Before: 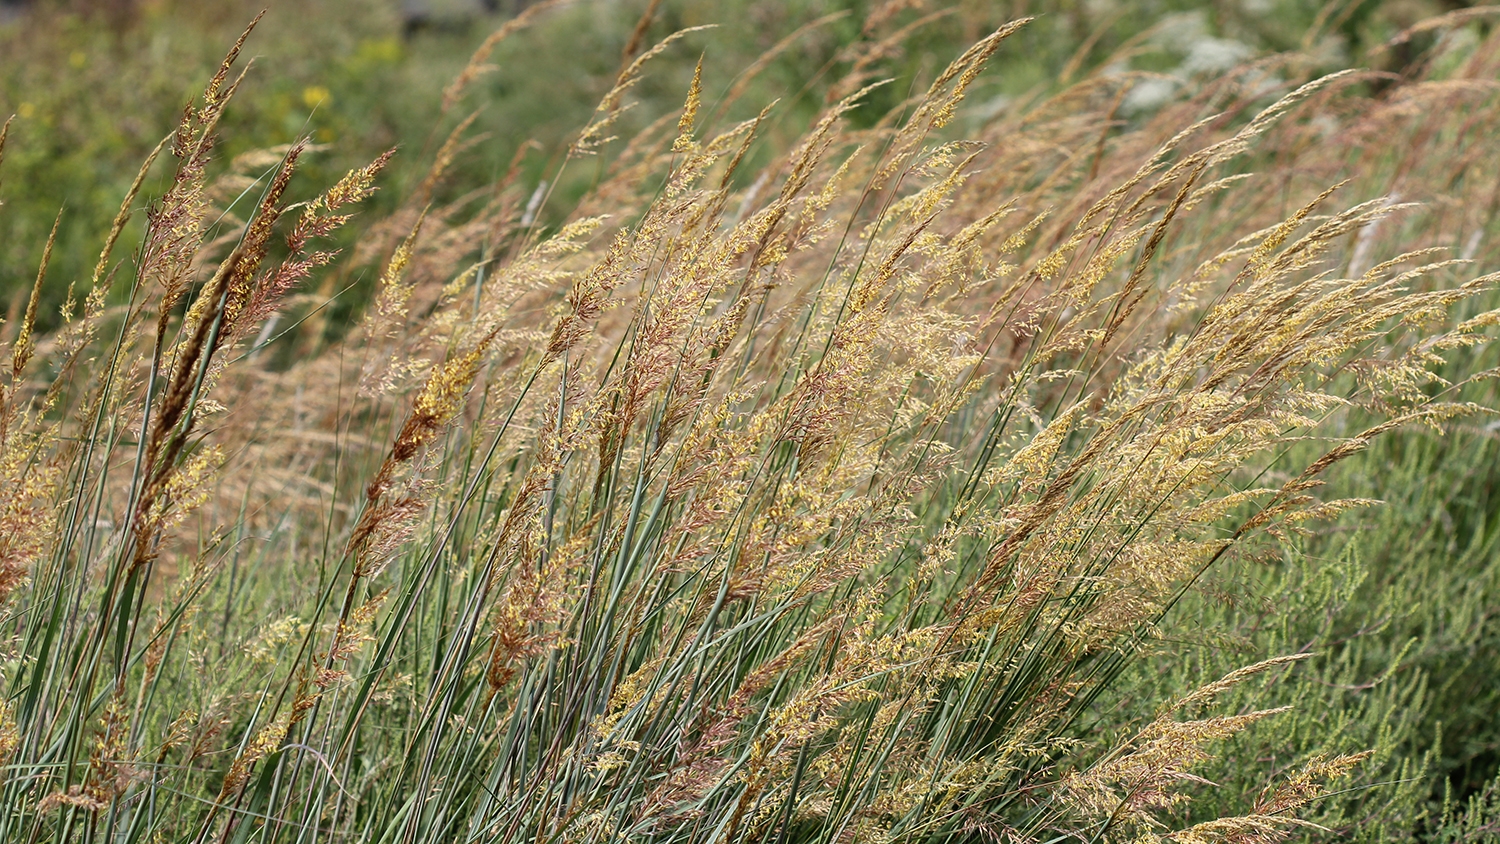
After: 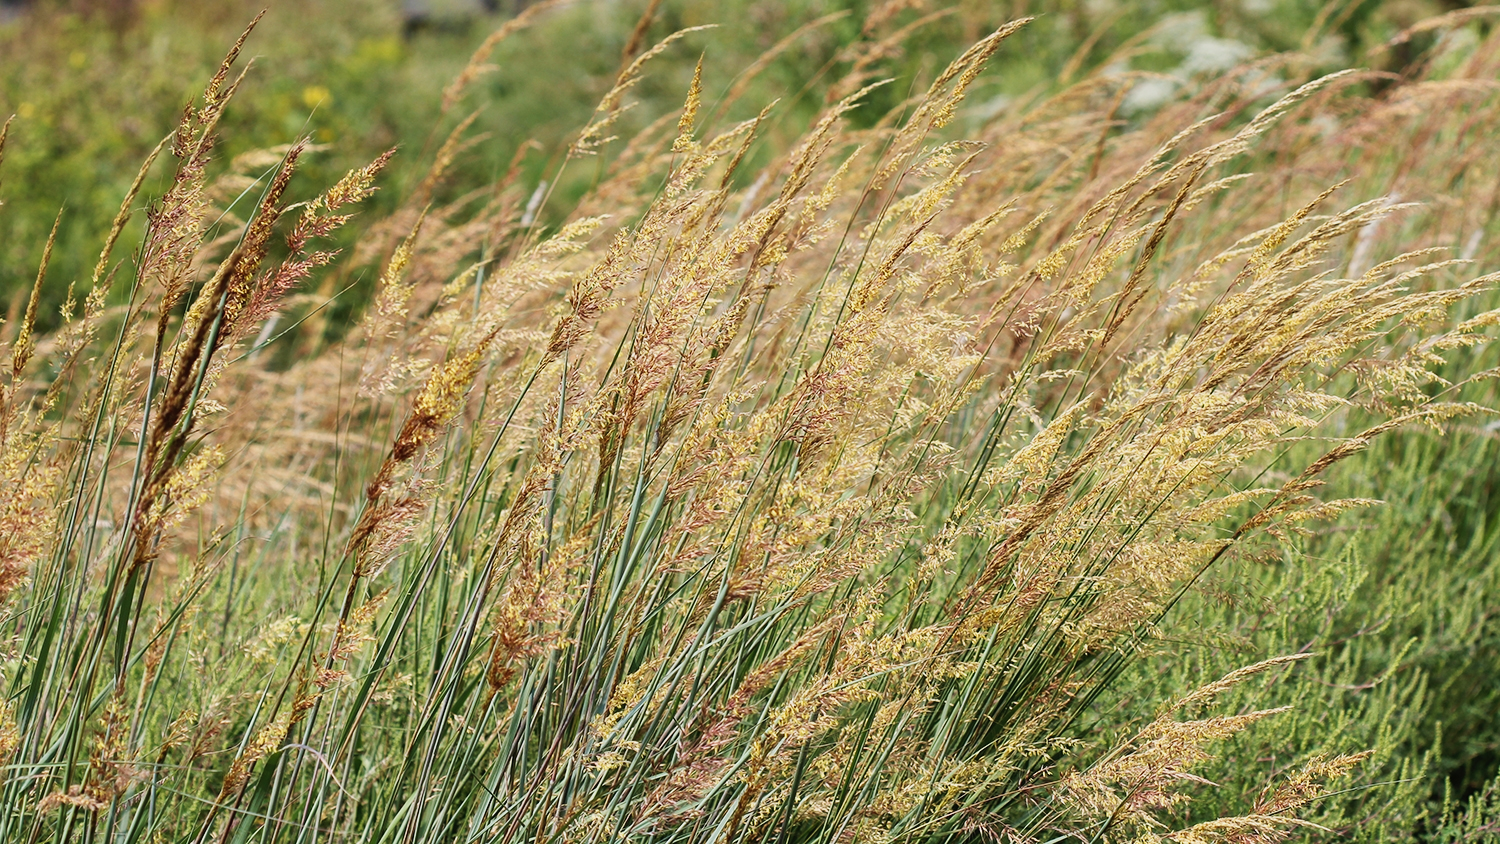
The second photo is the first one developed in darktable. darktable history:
tone curve: curves: ch0 [(0, 0.013) (0.036, 0.045) (0.274, 0.286) (0.566, 0.623) (0.794, 0.827) (1, 0.953)]; ch1 [(0, 0) (0.389, 0.403) (0.462, 0.48) (0.499, 0.5) (0.524, 0.527) (0.57, 0.599) (0.626, 0.65) (0.761, 0.781) (1, 1)]; ch2 [(0, 0) (0.464, 0.478) (0.5, 0.501) (0.533, 0.542) (0.599, 0.613) (0.704, 0.731) (1, 1)], preserve colors none
velvia: on, module defaults
shadows and highlights: shadows 36.84, highlights -27.07, soften with gaussian
